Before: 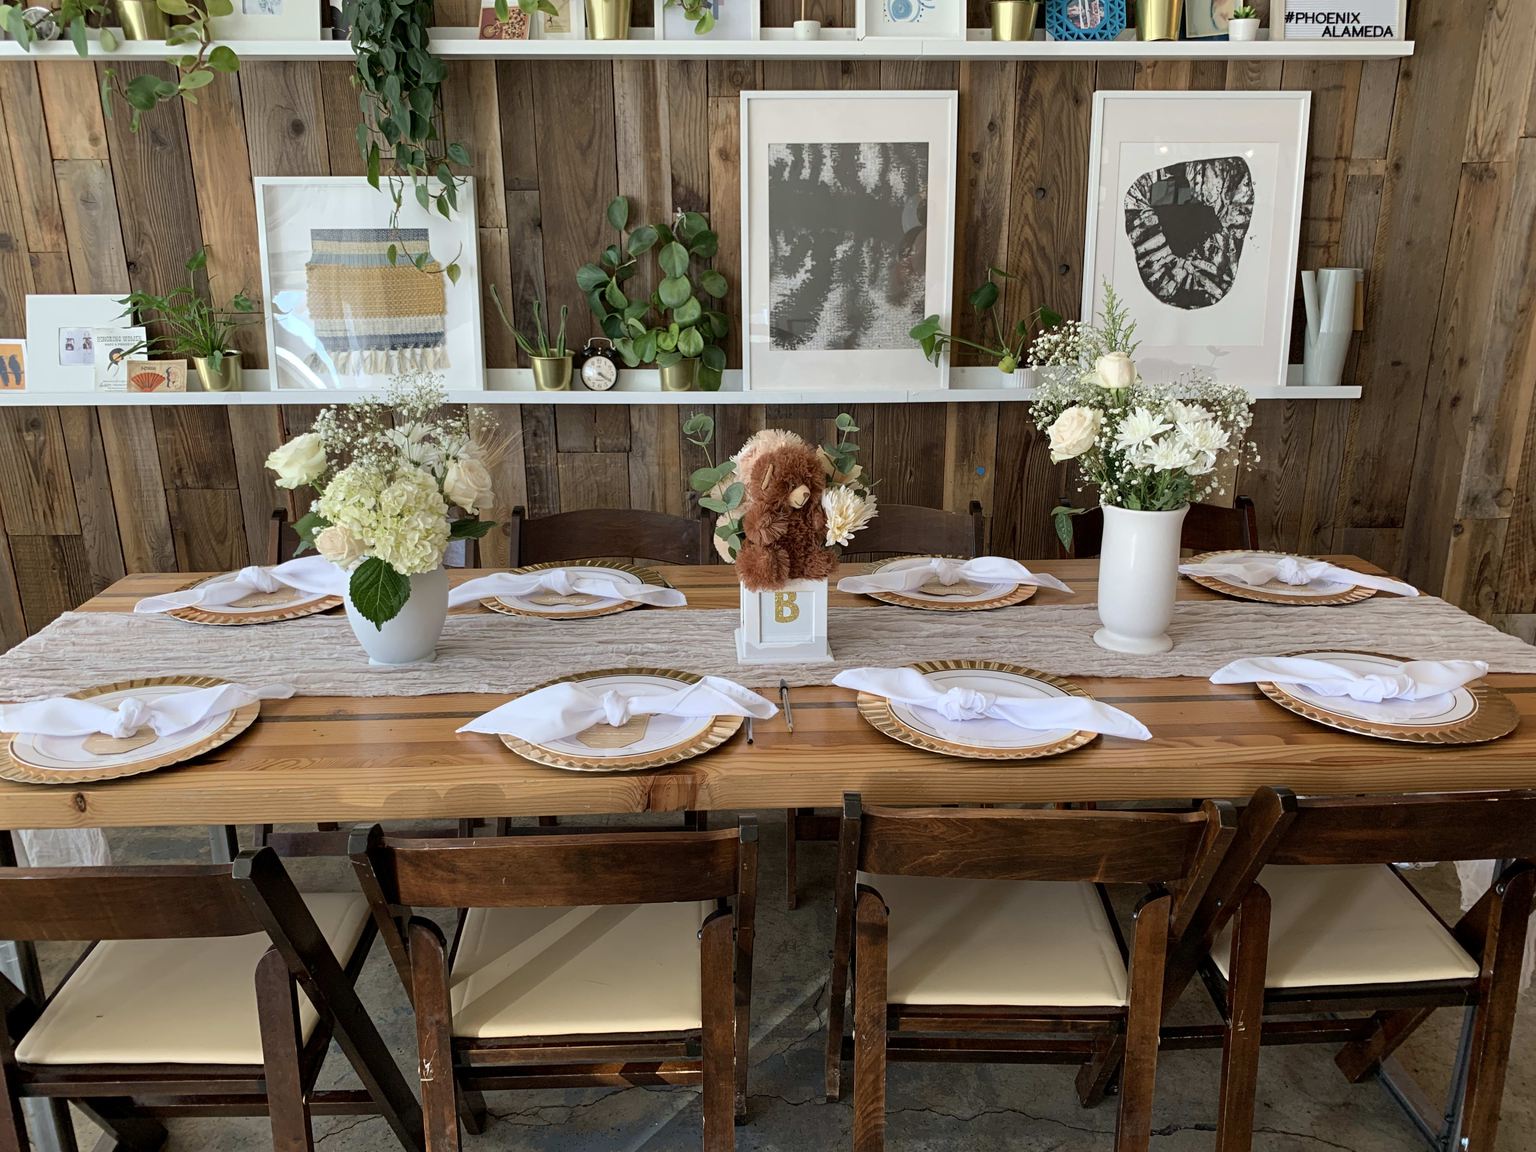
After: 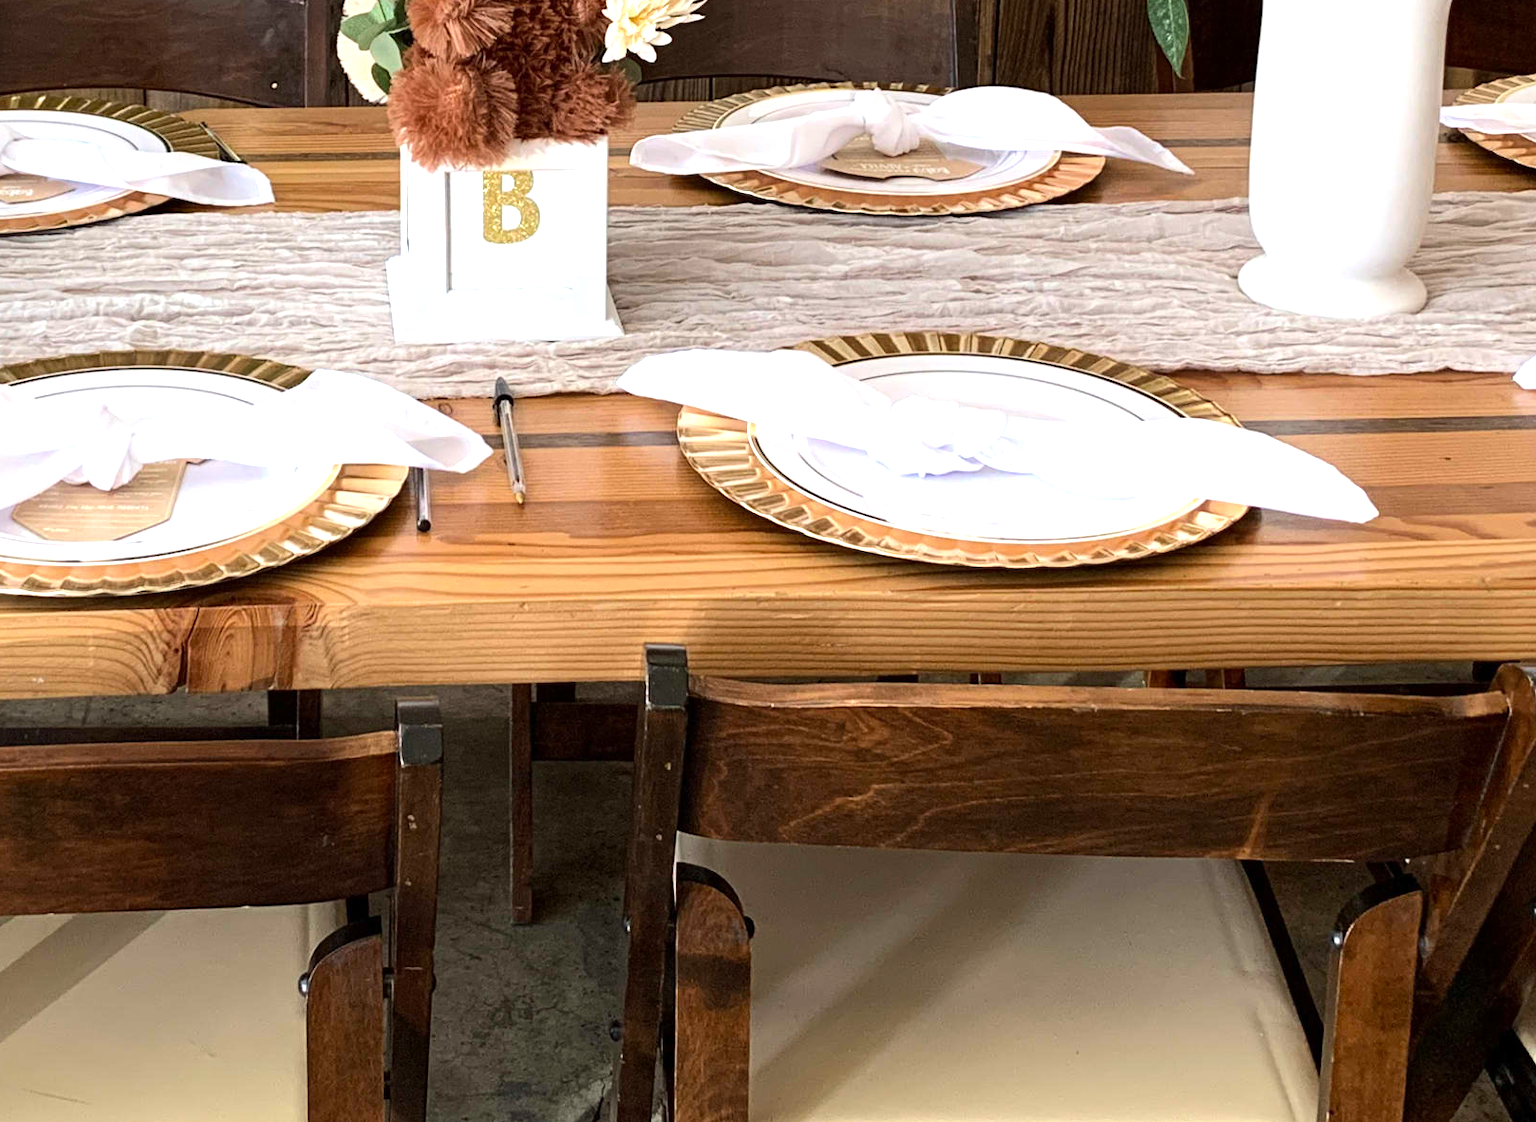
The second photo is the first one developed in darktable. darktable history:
exposure: exposure 0.7 EV, compensate highlight preservation false
tone equalizer: -8 EV -0.417 EV, -7 EV -0.389 EV, -6 EV -0.333 EV, -5 EV -0.222 EV, -3 EV 0.222 EV, -2 EV 0.333 EV, -1 EV 0.389 EV, +0 EV 0.417 EV, edges refinement/feathering 500, mask exposure compensation -1.57 EV, preserve details no
crop: left 37.221%, top 45.169%, right 20.63%, bottom 13.777%
